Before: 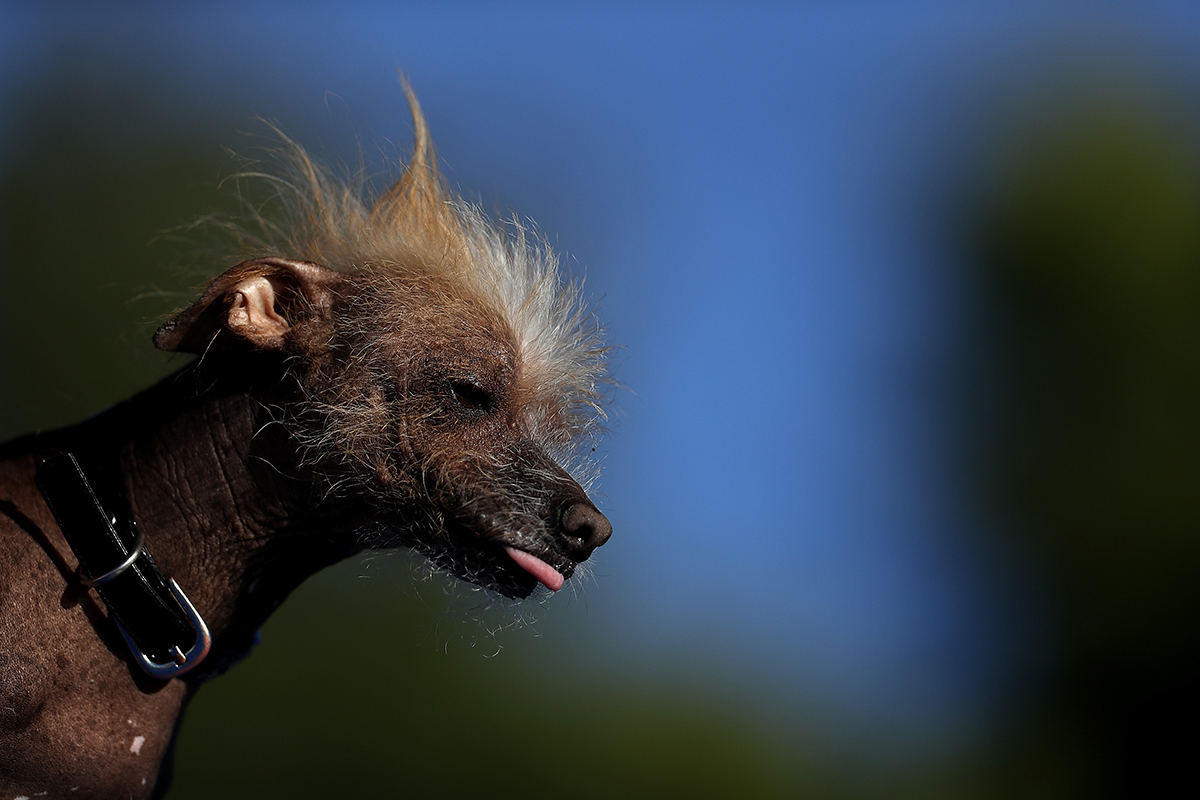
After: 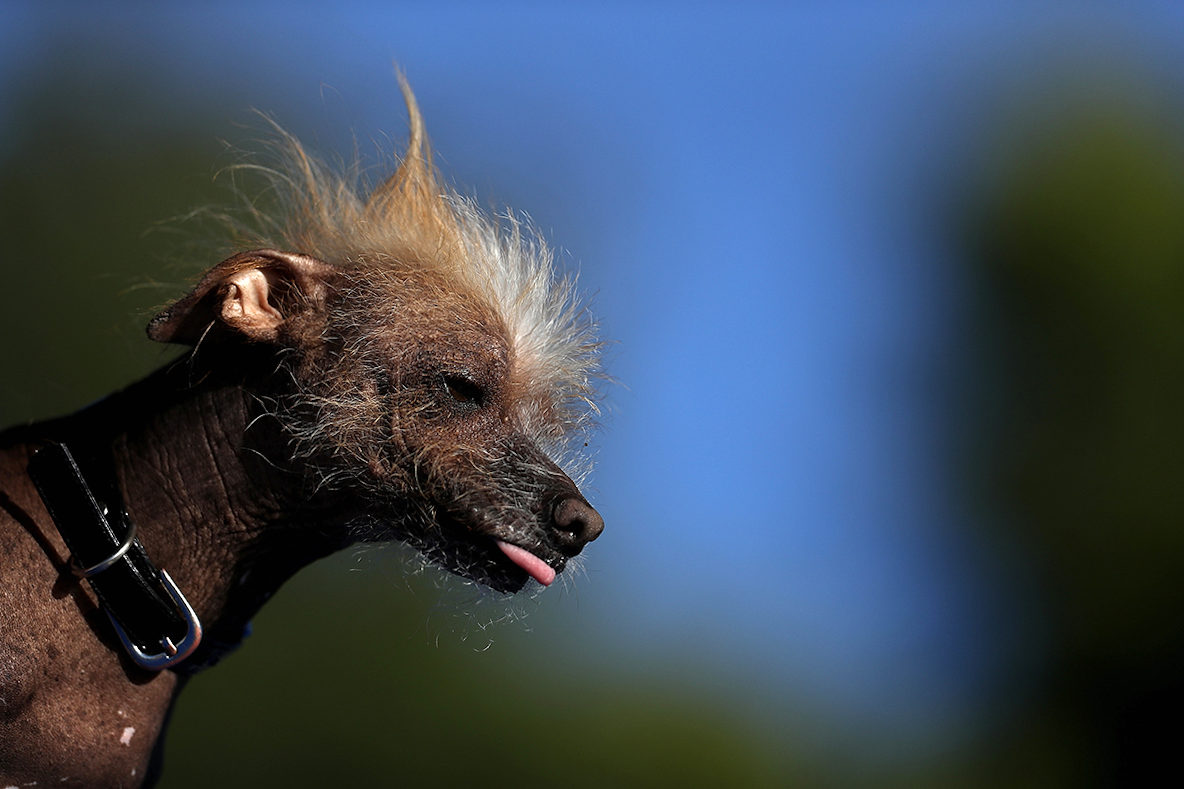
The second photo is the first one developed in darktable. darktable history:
crop and rotate: angle -0.5°
exposure: black level correction 0, exposure 0.5 EV, compensate highlight preservation false
